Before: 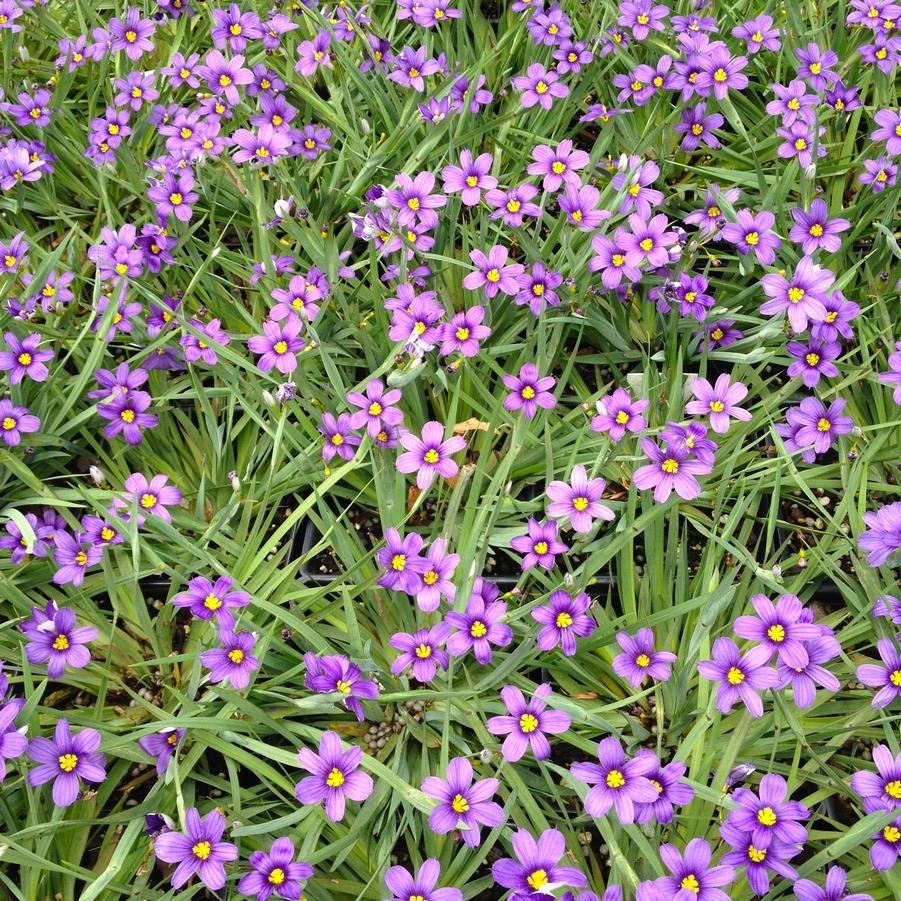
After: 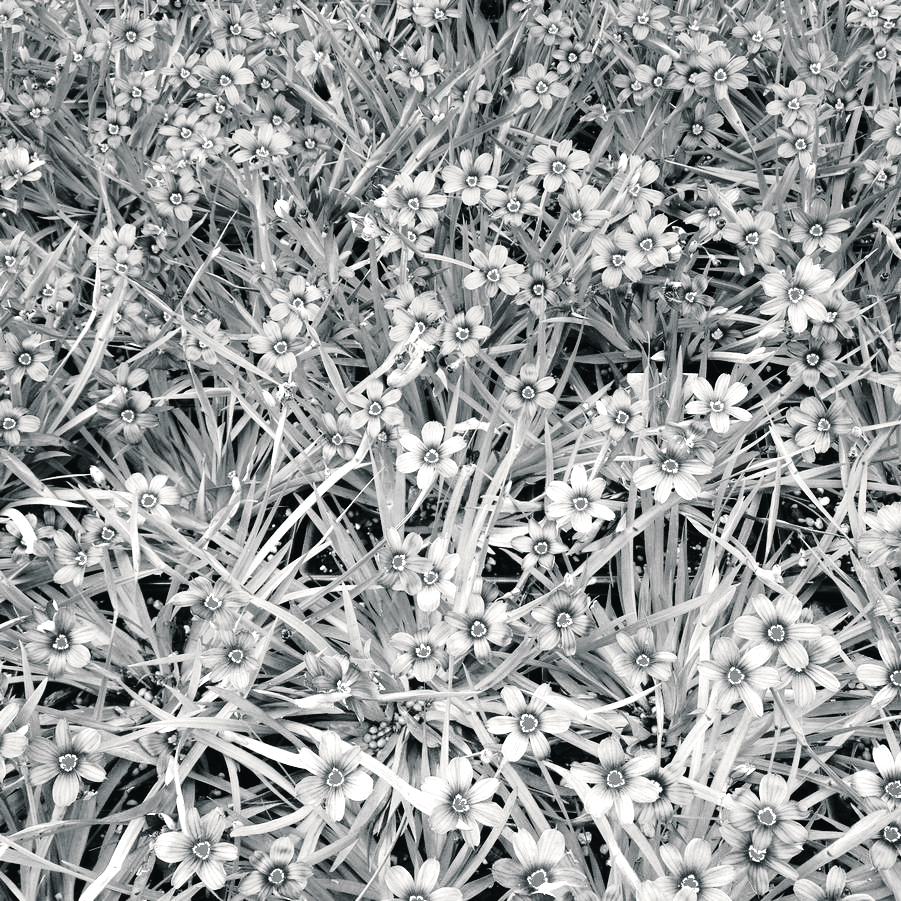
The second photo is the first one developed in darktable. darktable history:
color balance: output saturation 120%
contrast brightness saturation: contrast 0.12, brightness -0.12, saturation 0.2
graduated density: on, module defaults
split-toning: shadows › hue 201.6°, shadows › saturation 0.16, highlights › hue 50.4°, highlights › saturation 0.2, balance -49.9
tone curve: curves: ch0 [(0.003, 0.015) (0.104, 0.07) (0.236, 0.218) (0.401, 0.443) (0.495, 0.55) (0.65, 0.68) (0.832, 0.858) (1, 0.977)]; ch1 [(0, 0) (0.161, 0.092) (0.35, 0.33) (0.379, 0.401) (0.45, 0.466) (0.489, 0.499) (0.55, 0.56) (0.621, 0.615) (0.718, 0.734) (1, 1)]; ch2 [(0, 0) (0.369, 0.427) (0.44, 0.434) (0.502, 0.501) (0.557, 0.55) (0.586, 0.59) (1, 1)], color space Lab, independent channels, preserve colors none
monochrome: on, module defaults
exposure: black level correction 0, exposure 1.1 EV, compensate exposure bias true, compensate highlight preservation false
